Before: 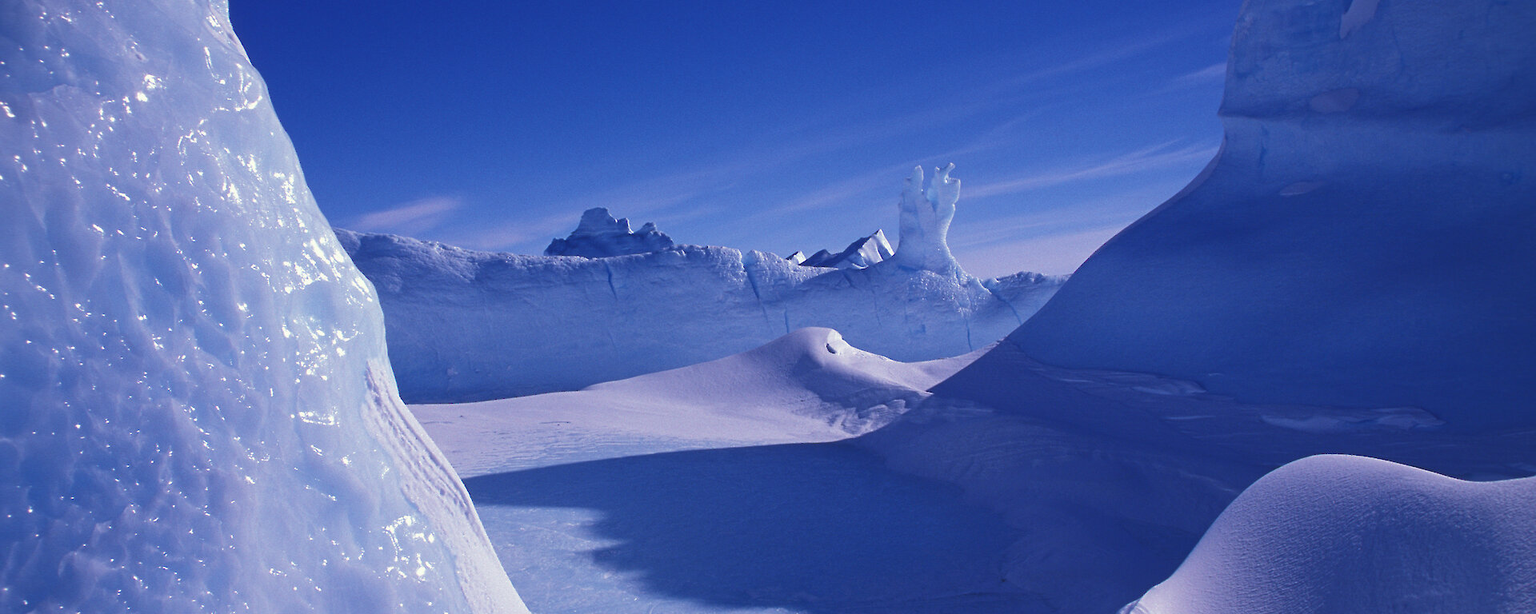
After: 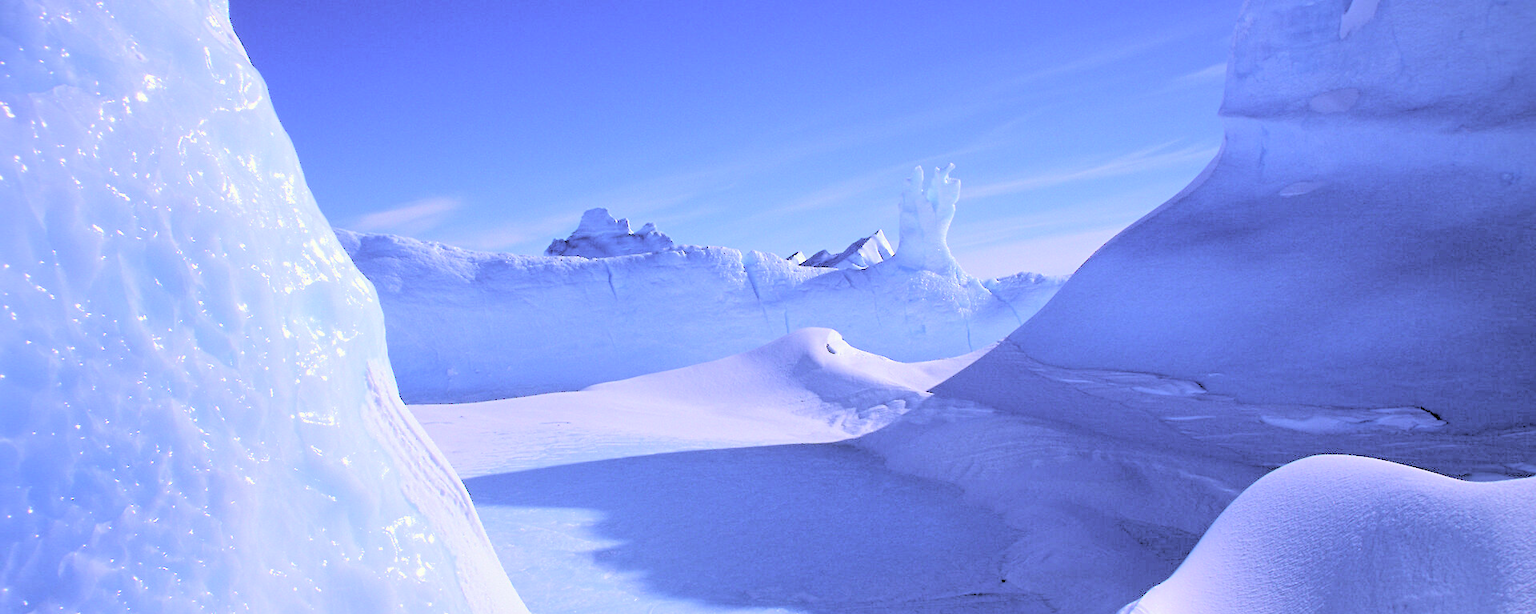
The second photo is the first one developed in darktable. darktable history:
global tonemap: drago (0.7, 100)
rgb levels: levels [[0.027, 0.429, 0.996], [0, 0.5, 1], [0, 0.5, 1]]
